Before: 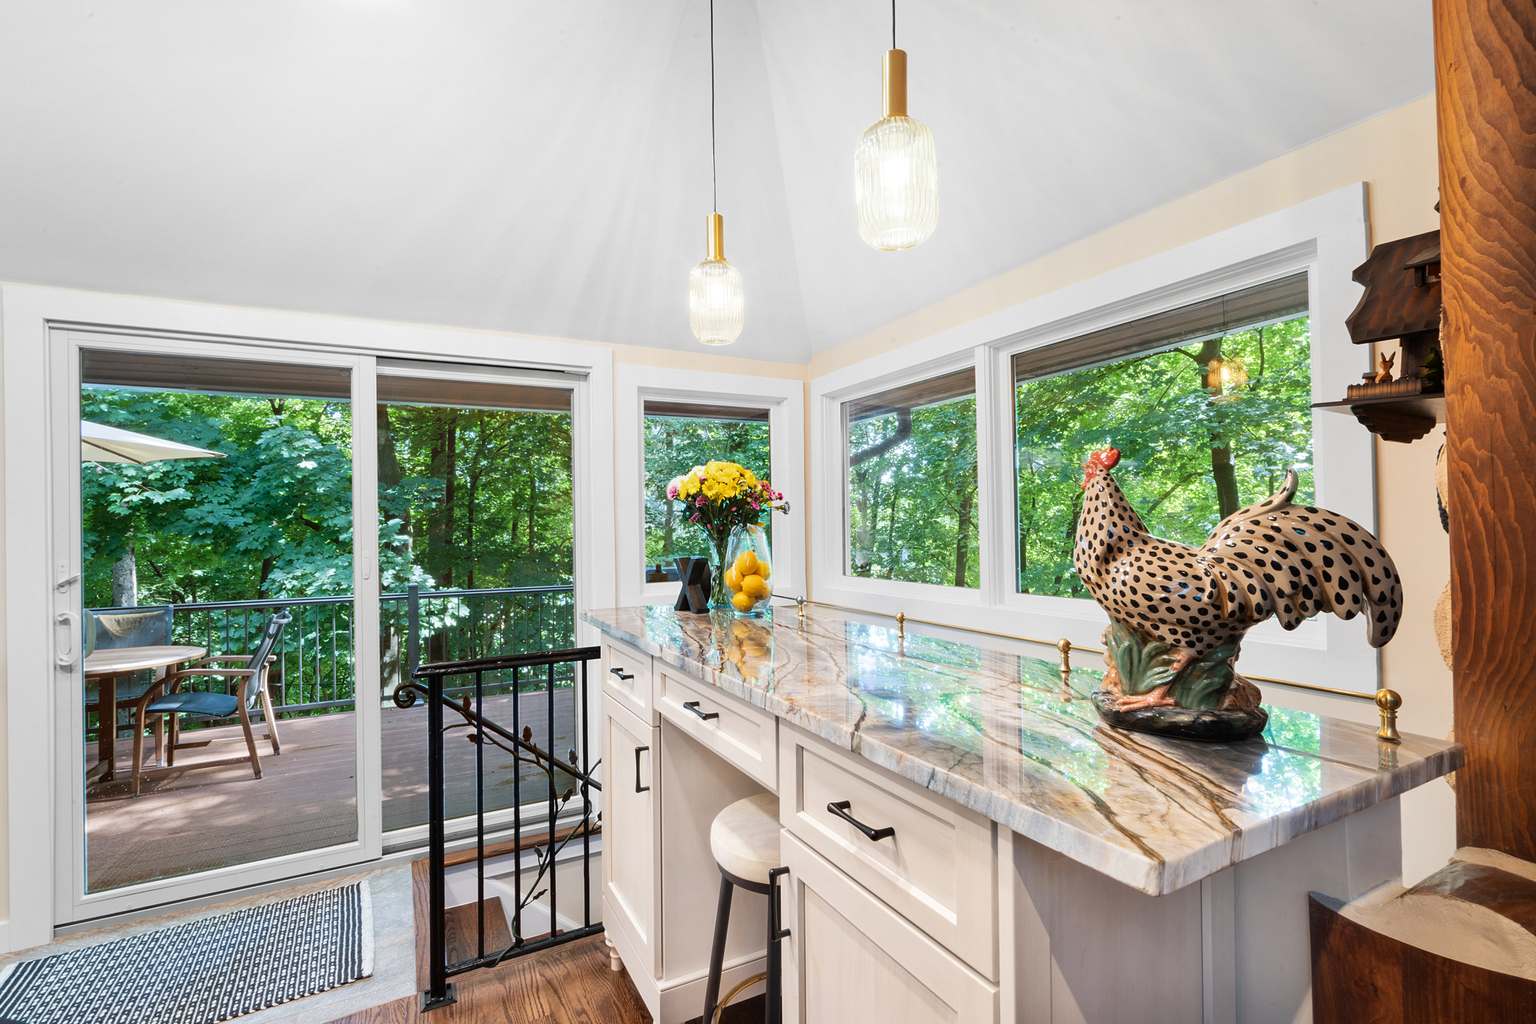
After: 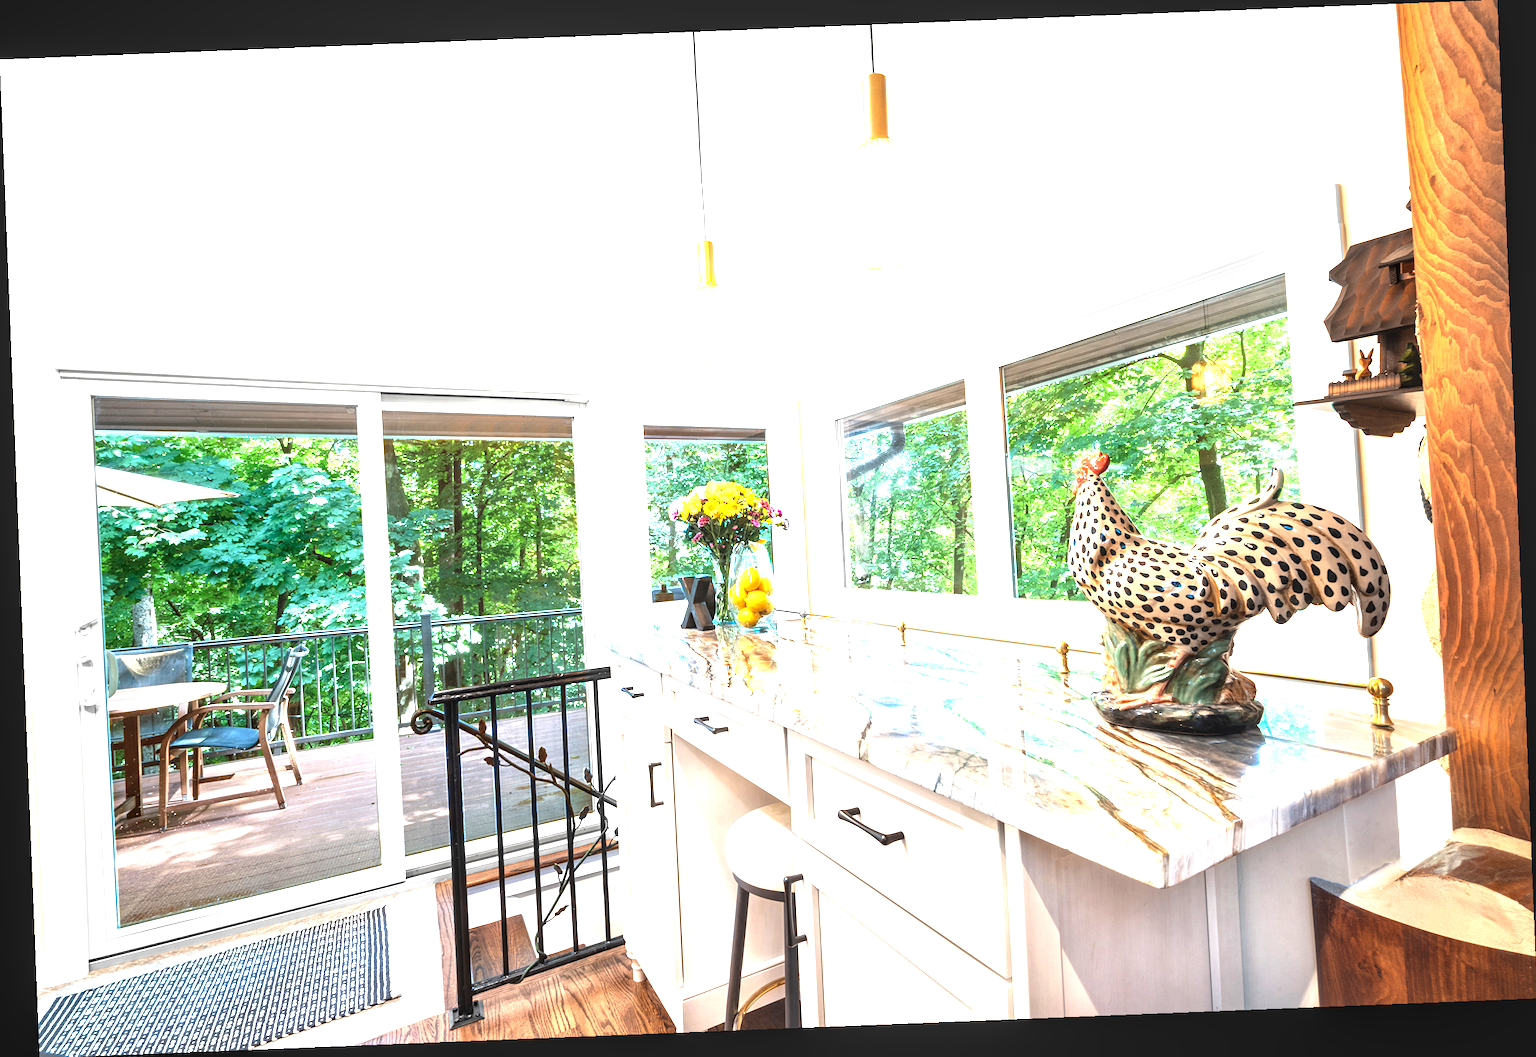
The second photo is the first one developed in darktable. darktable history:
exposure: black level correction 0, exposure 1.55 EV, compensate exposure bias true, compensate highlight preservation false
local contrast: on, module defaults
rotate and perspective: rotation -2.29°, automatic cropping off
